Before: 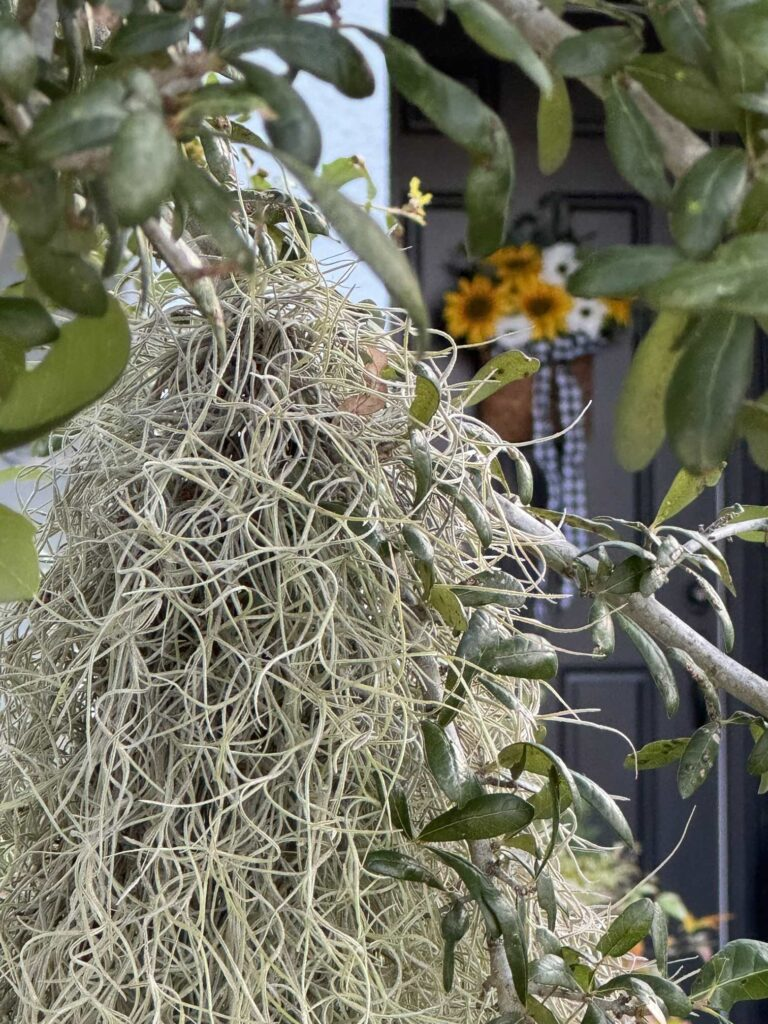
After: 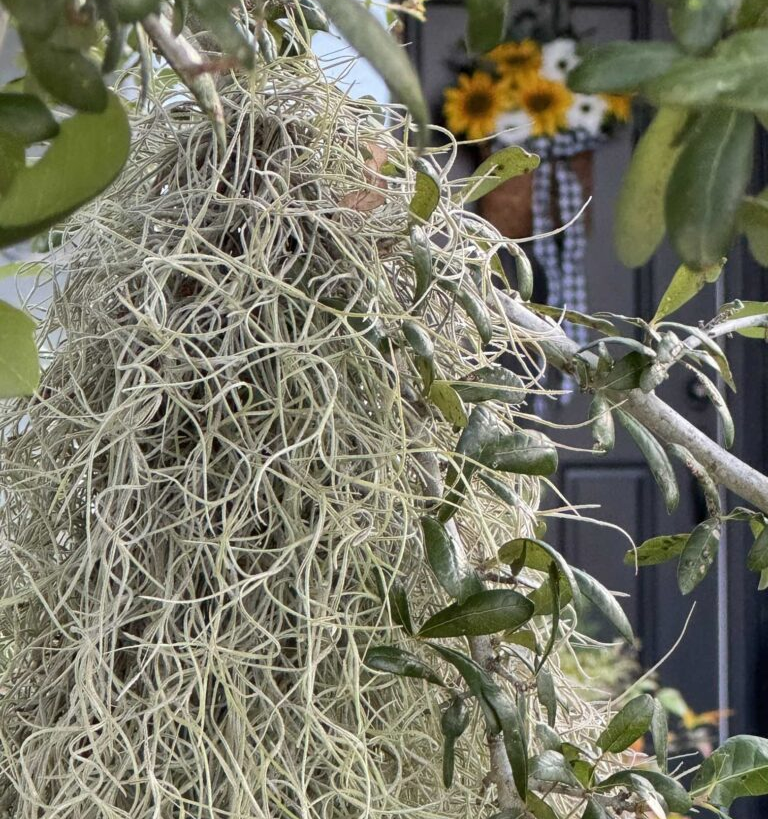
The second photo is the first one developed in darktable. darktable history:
crop and rotate: top 19.998%
shadows and highlights: low approximation 0.01, soften with gaussian
